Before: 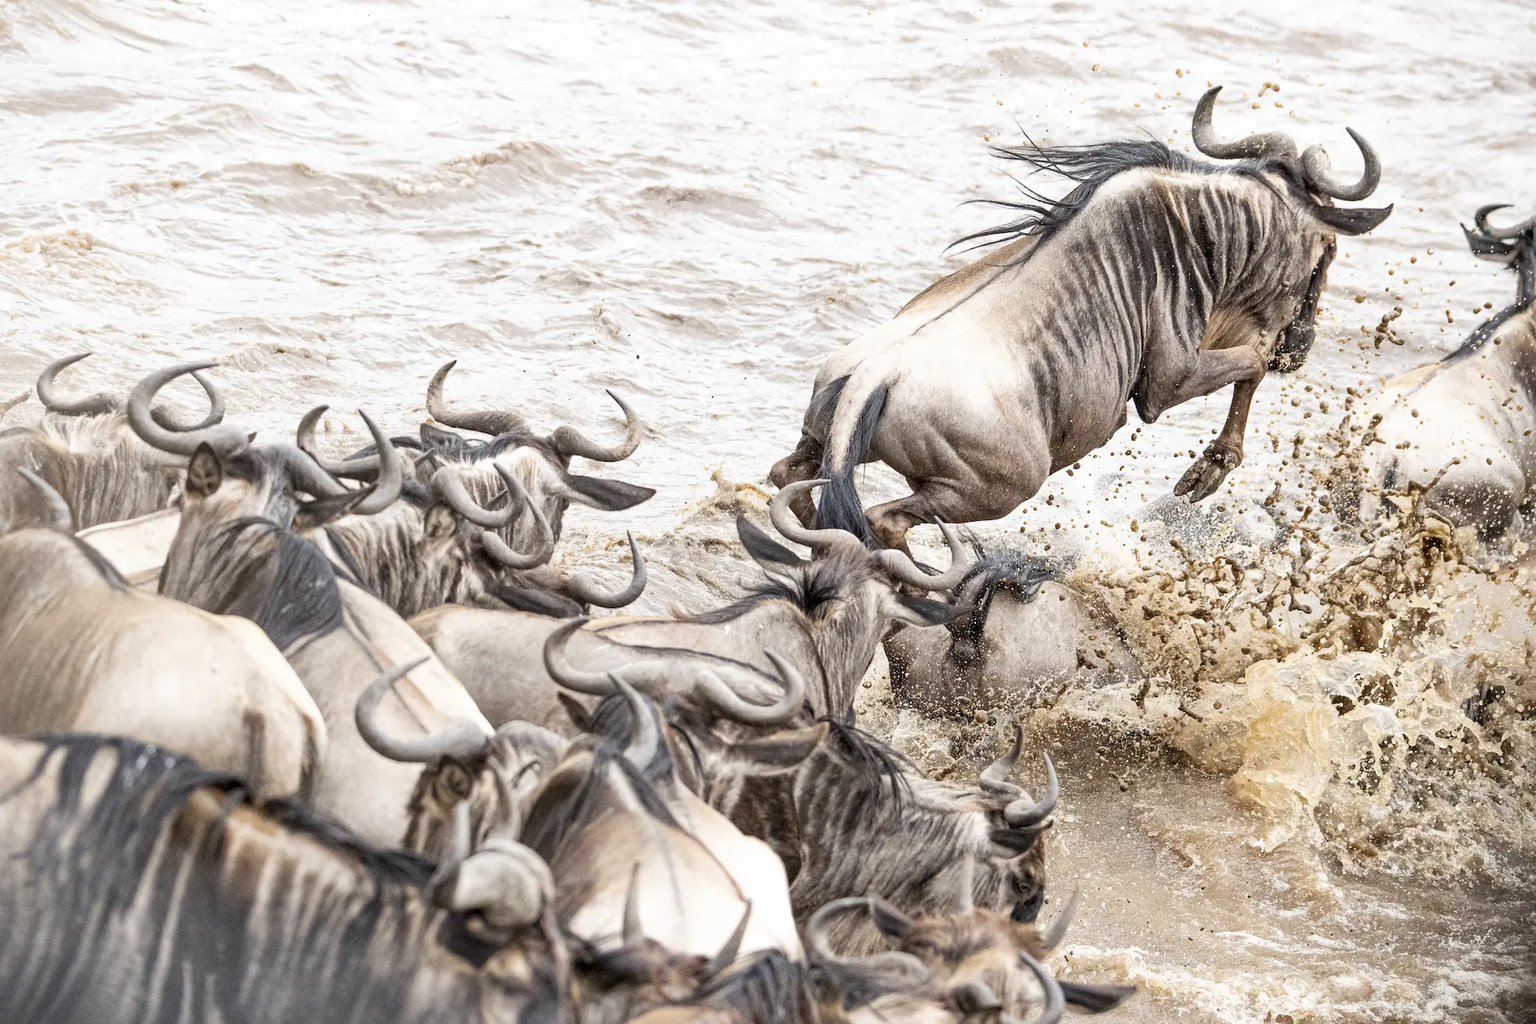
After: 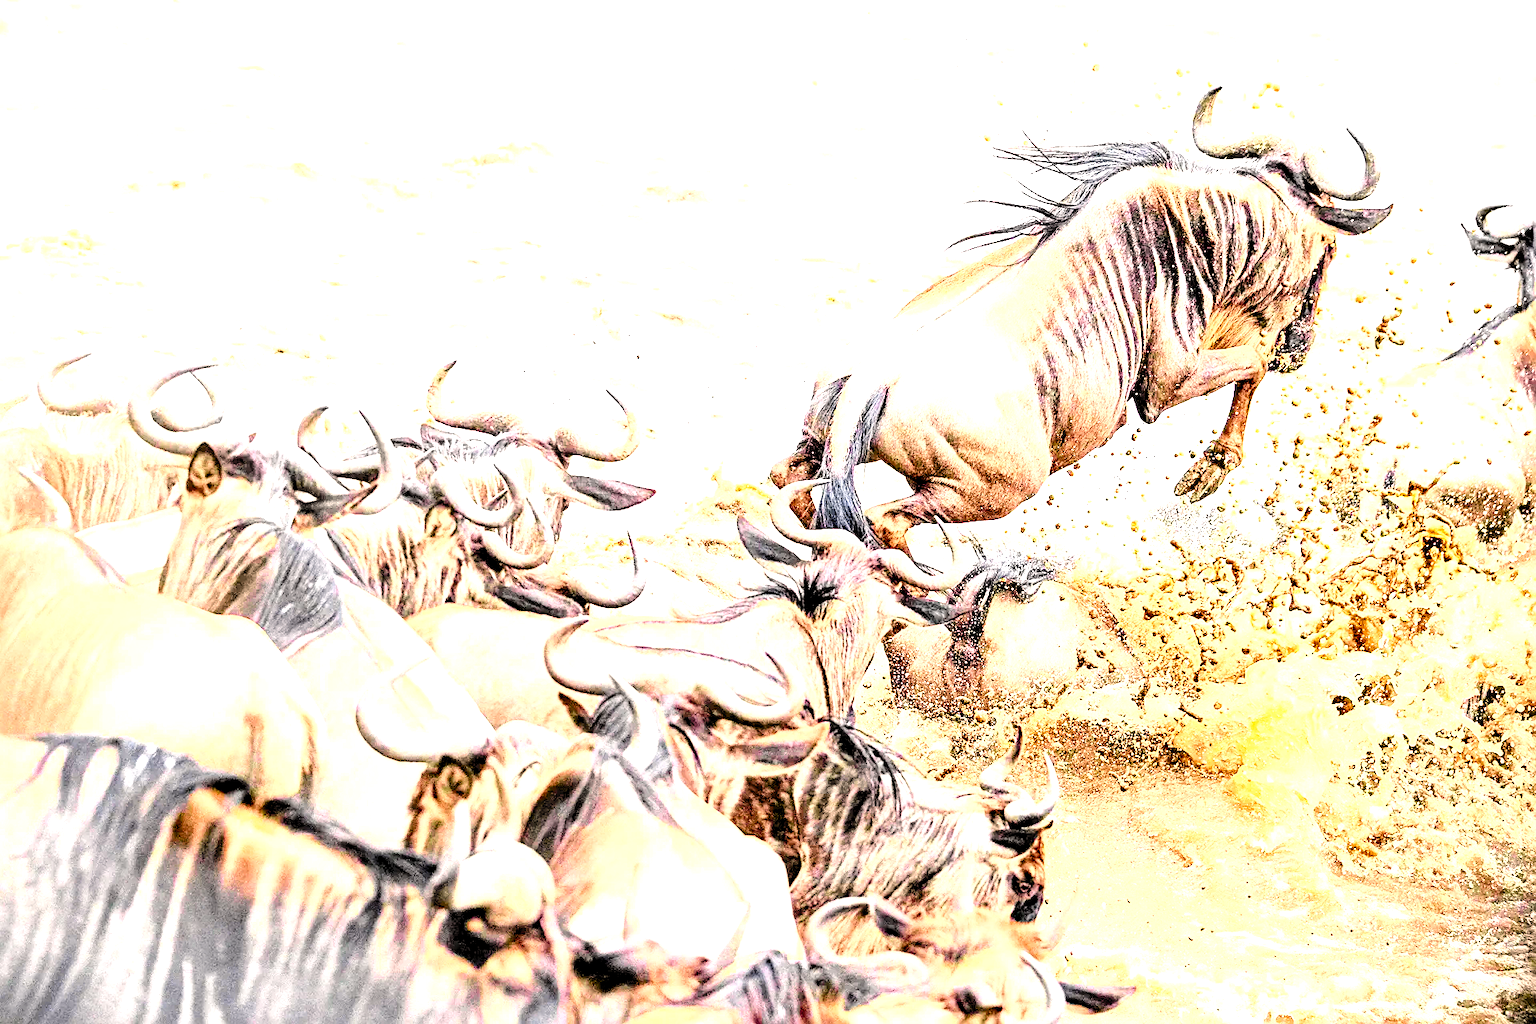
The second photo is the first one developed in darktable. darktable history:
sharpen: on, module defaults
exposure: exposure 0.606 EV, compensate highlight preservation false
tone curve: curves: ch0 [(0, 0) (0.046, 0.031) (0.163, 0.114) (0.391, 0.432) (0.488, 0.561) (0.695, 0.839) (0.785, 0.904) (1, 0.965)]; ch1 [(0, 0) (0.248, 0.252) (0.427, 0.412) (0.482, 0.462) (0.499, 0.499) (0.518, 0.518) (0.535, 0.577) (0.585, 0.623) (0.679, 0.743) (0.788, 0.809) (1, 1)]; ch2 [(0, 0) (0.313, 0.262) (0.427, 0.417) (0.473, 0.47) (0.503, 0.503) (0.523, 0.515) (0.557, 0.596) (0.598, 0.646) (0.708, 0.771) (1, 1)], color space Lab, independent channels, preserve colors none
levels: levels [0.036, 0.364, 0.827]
filmic rgb: black relative exposure -5.08 EV, white relative exposure 3.97 EV, threshold 2.94 EV, hardness 2.88, contrast 1.297, enable highlight reconstruction true
color balance rgb: highlights gain › chroma 1.583%, highlights gain › hue 56.77°, perceptual saturation grading › global saturation 29.358%, global vibrance 20%
